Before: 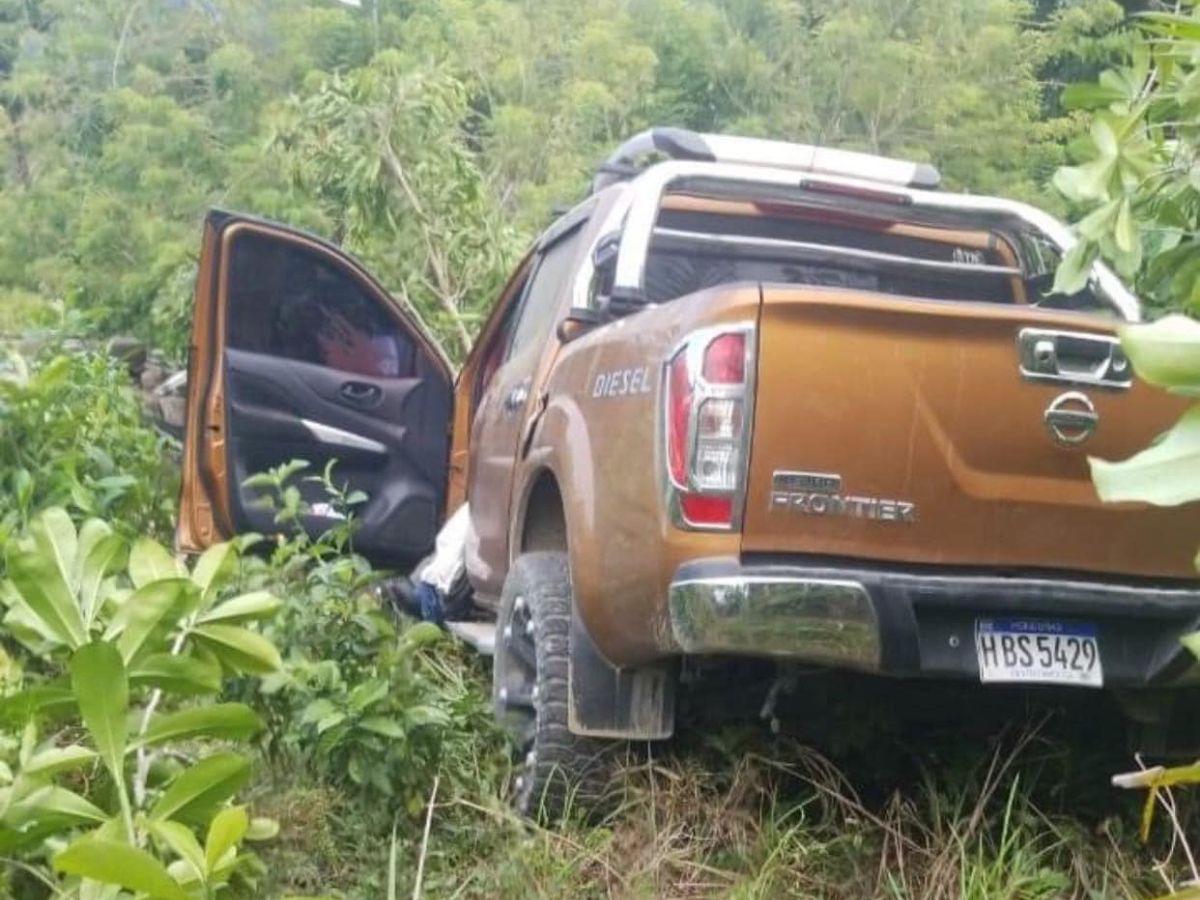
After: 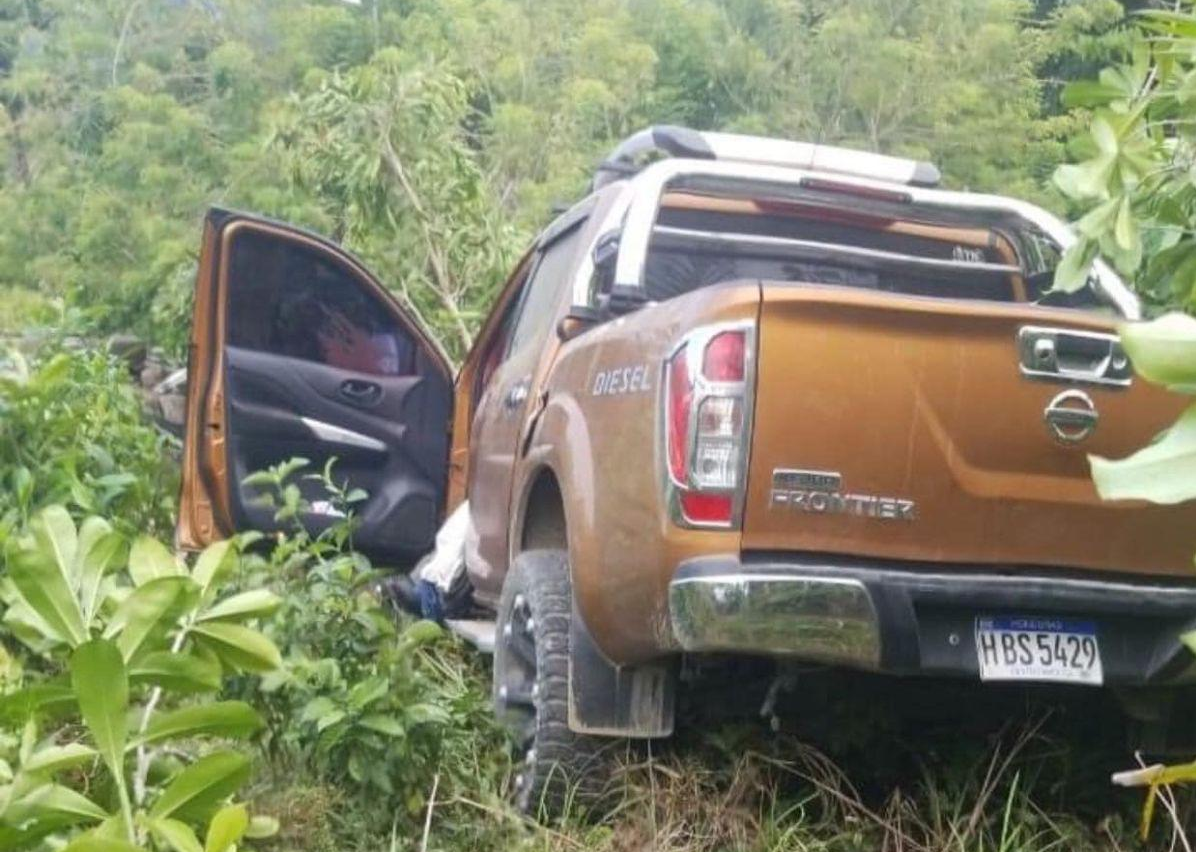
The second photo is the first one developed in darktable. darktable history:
crop: top 0.253%, right 0.258%, bottom 5.021%
